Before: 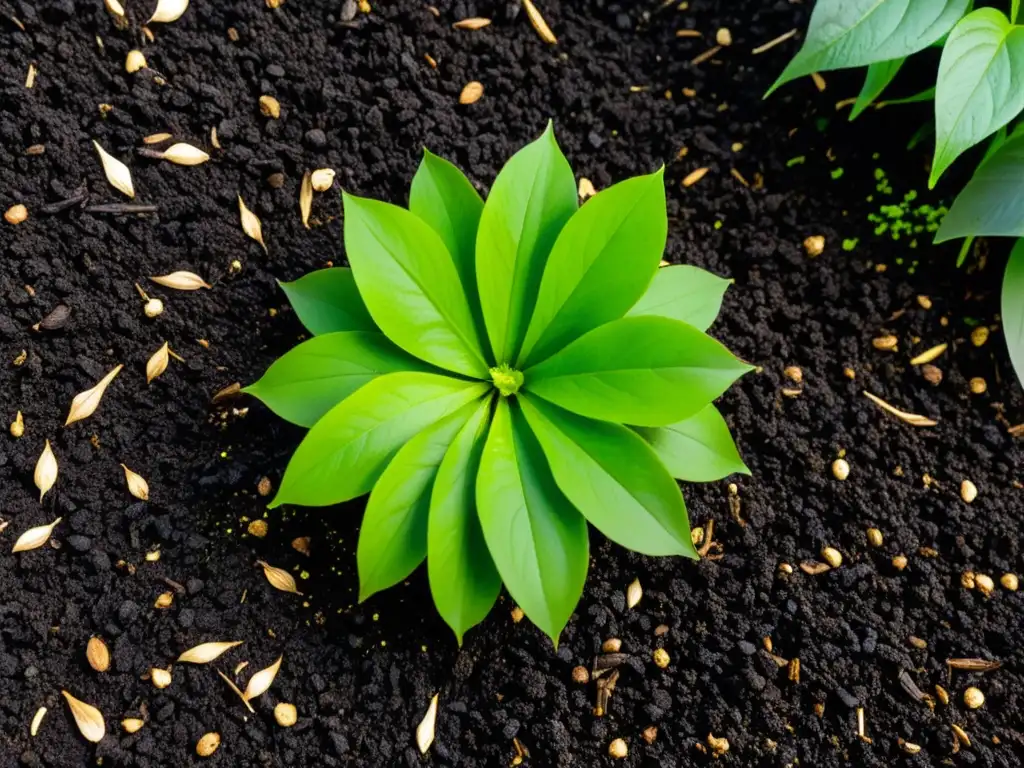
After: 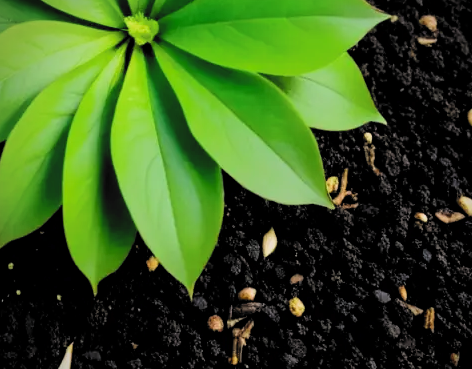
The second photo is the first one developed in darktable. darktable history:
crop: left 35.719%, top 45.725%, right 18.137%, bottom 6.147%
filmic rgb: black relative exposure -5.05 EV, white relative exposure 4 EV, hardness 2.89, contrast 1.296, highlights saturation mix -28.56%, color science v6 (2022)
vignetting: fall-off radius 60.63%, brightness -0.579, saturation -0.262
